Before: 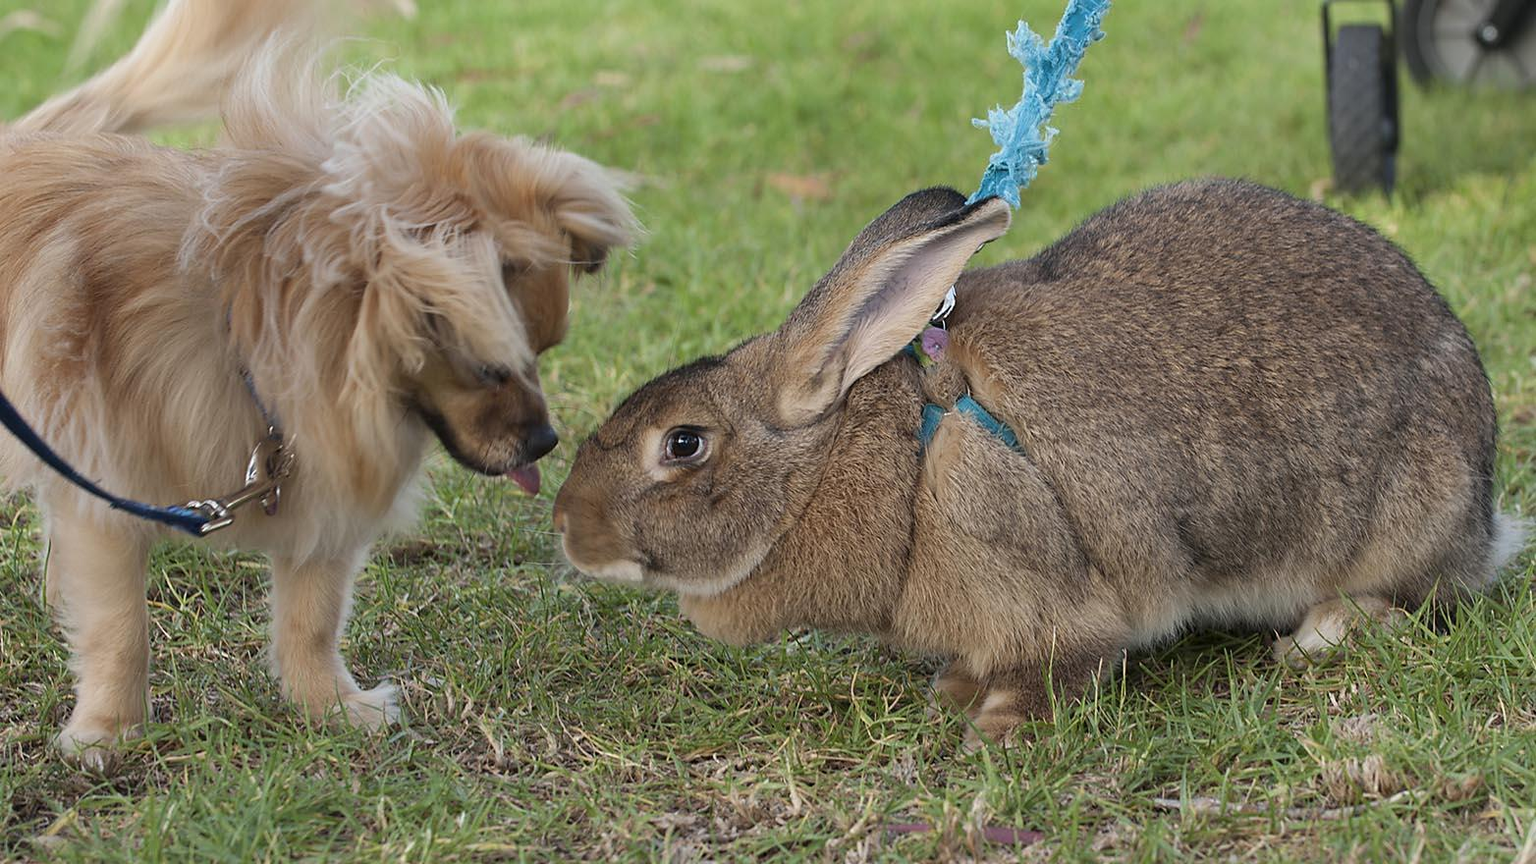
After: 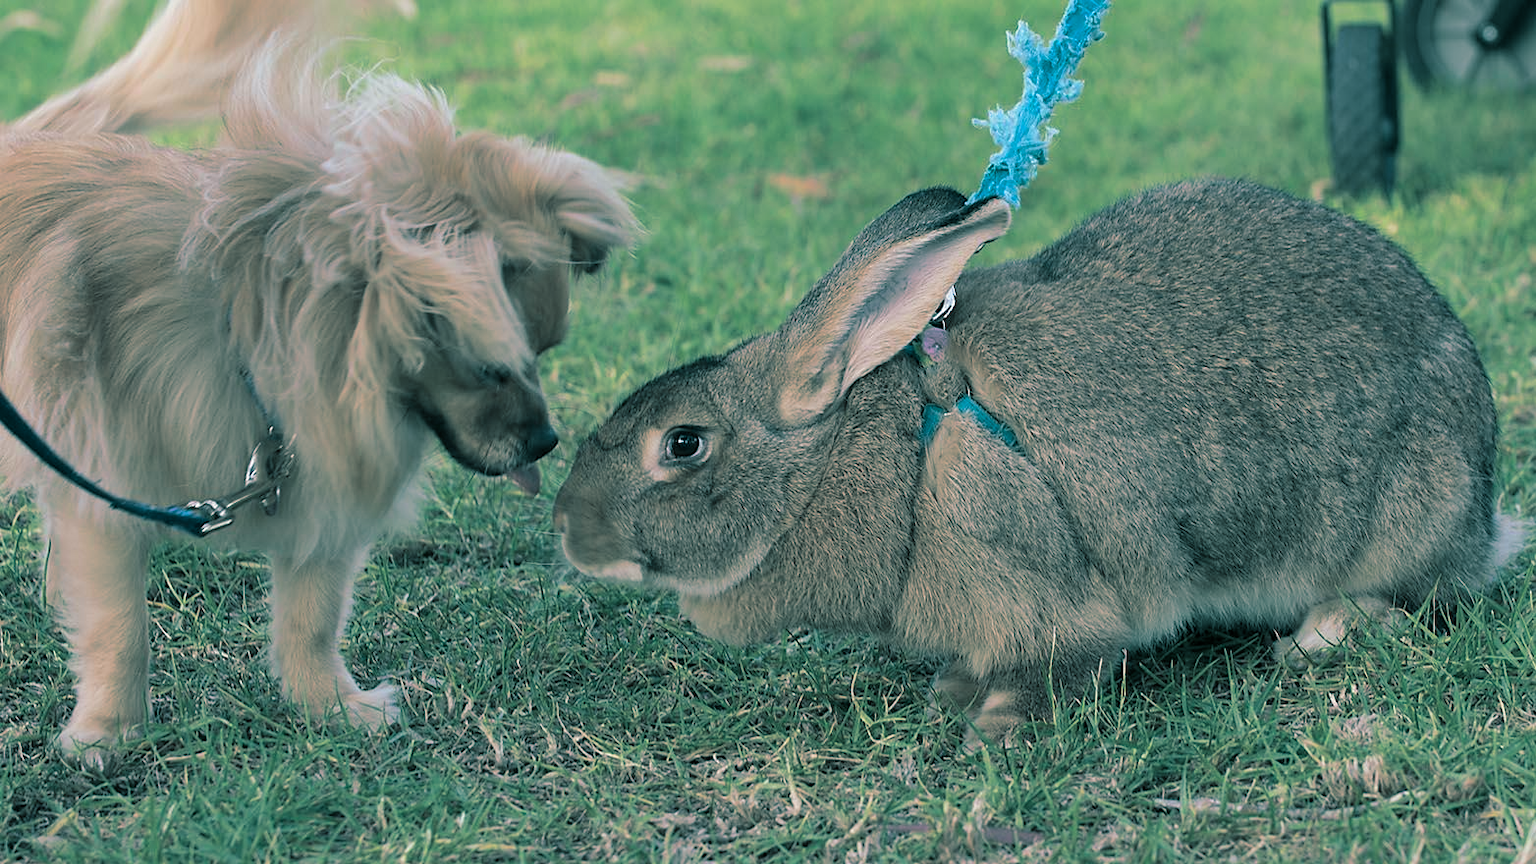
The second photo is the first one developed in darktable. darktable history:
white balance: red 0.983, blue 1.036
split-toning: shadows › hue 186.43°, highlights › hue 49.29°, compress 30.29%
